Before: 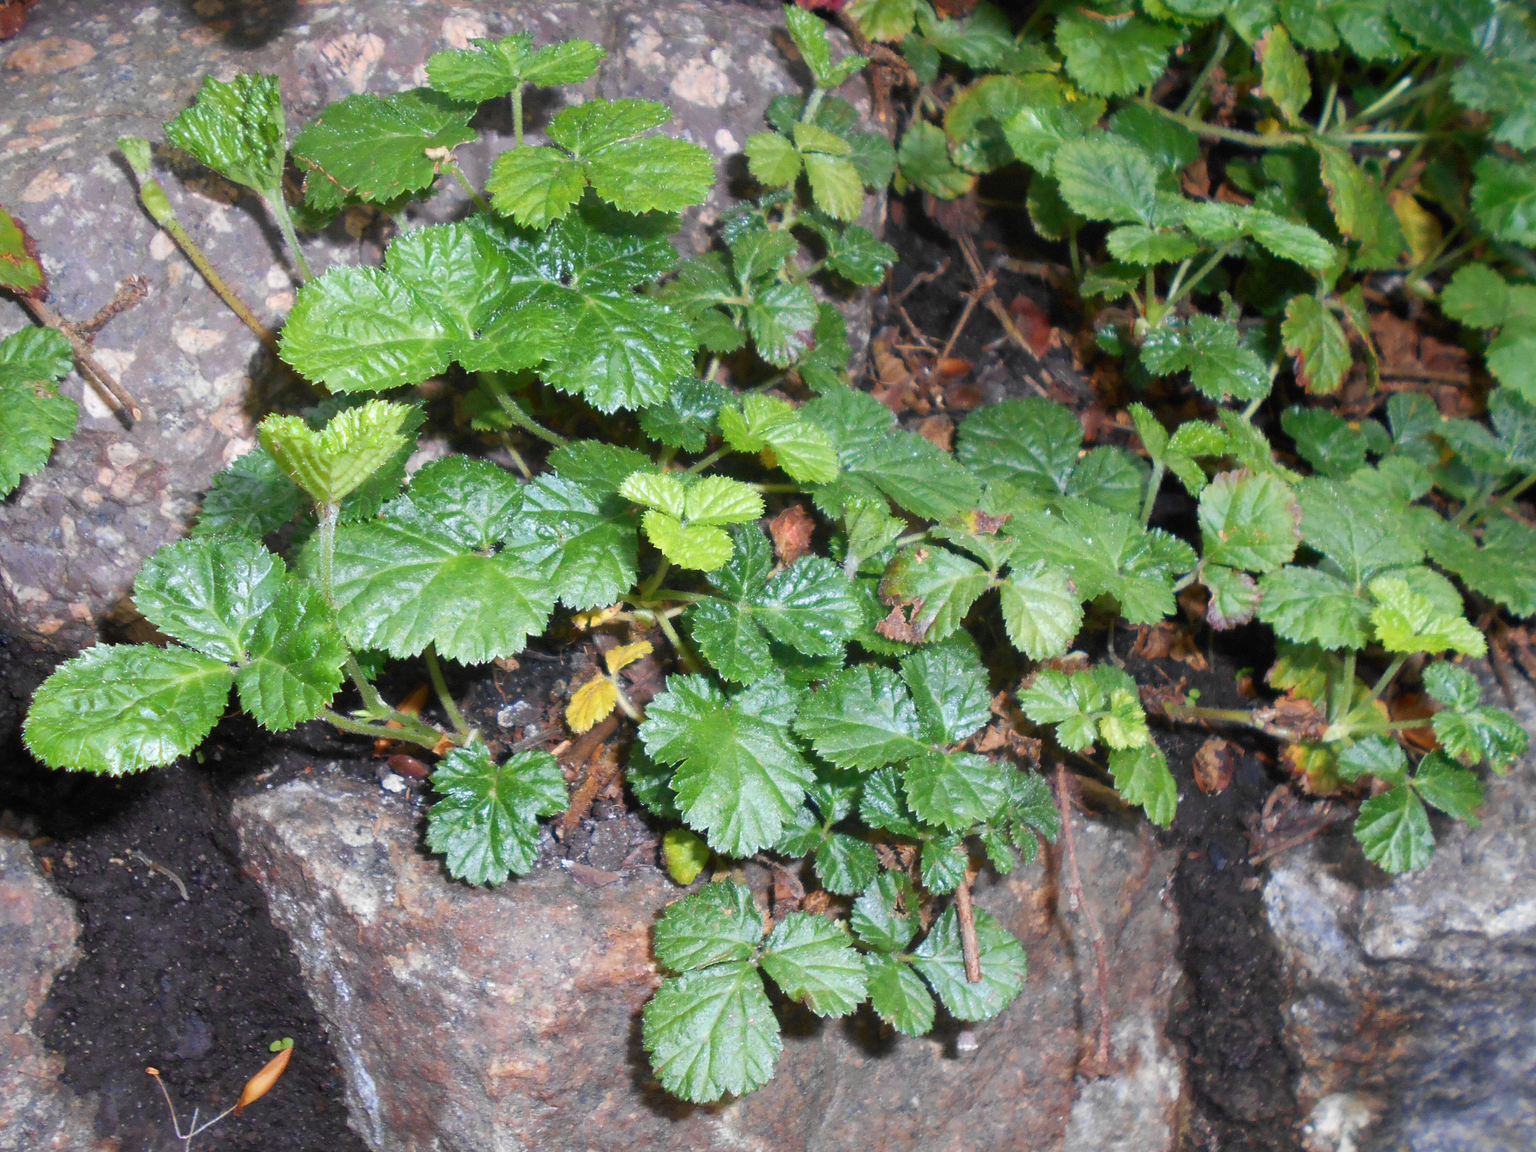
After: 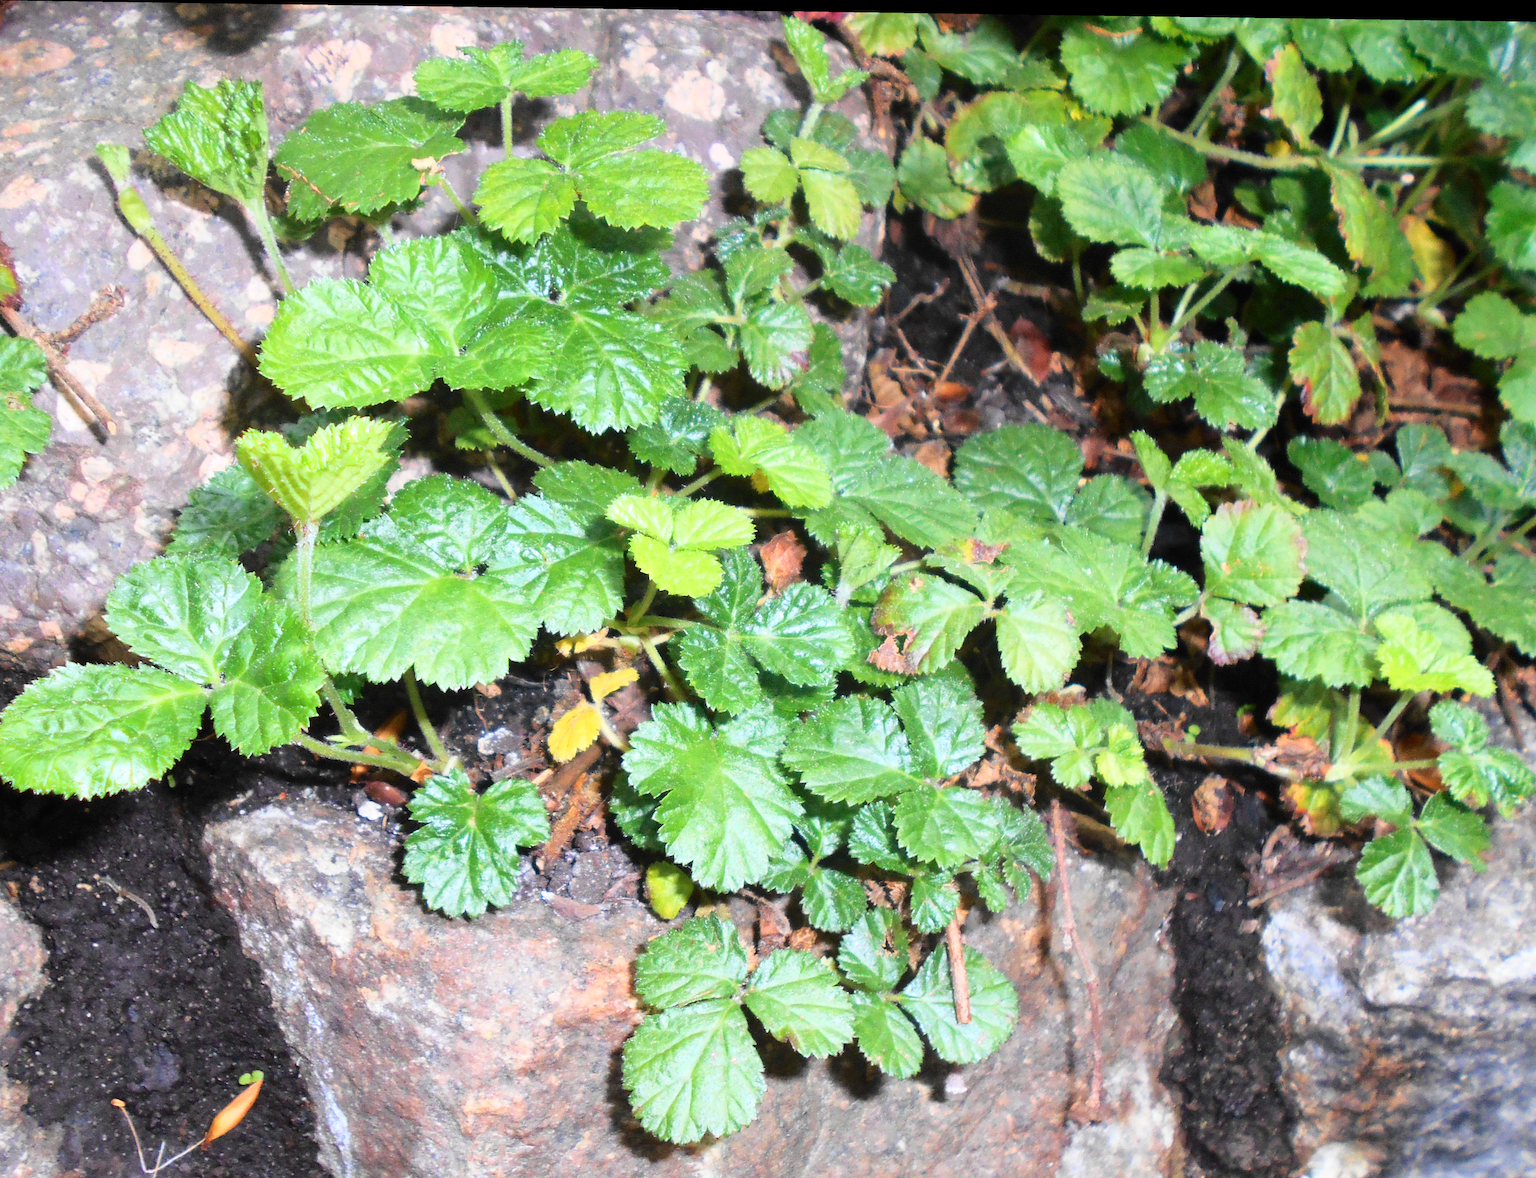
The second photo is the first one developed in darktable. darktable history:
crop and rotate: left 2.536%, right 1.107%, bottom 2.246%
base curve: curves: ch0 [(0, 0) (0.028, 0.03) (0.121, 0.232) (0.46, 0.748) (0.859, 0.968) (1, 1)]
rotate and perspective: rotation 0.8°, automatic cropping off
